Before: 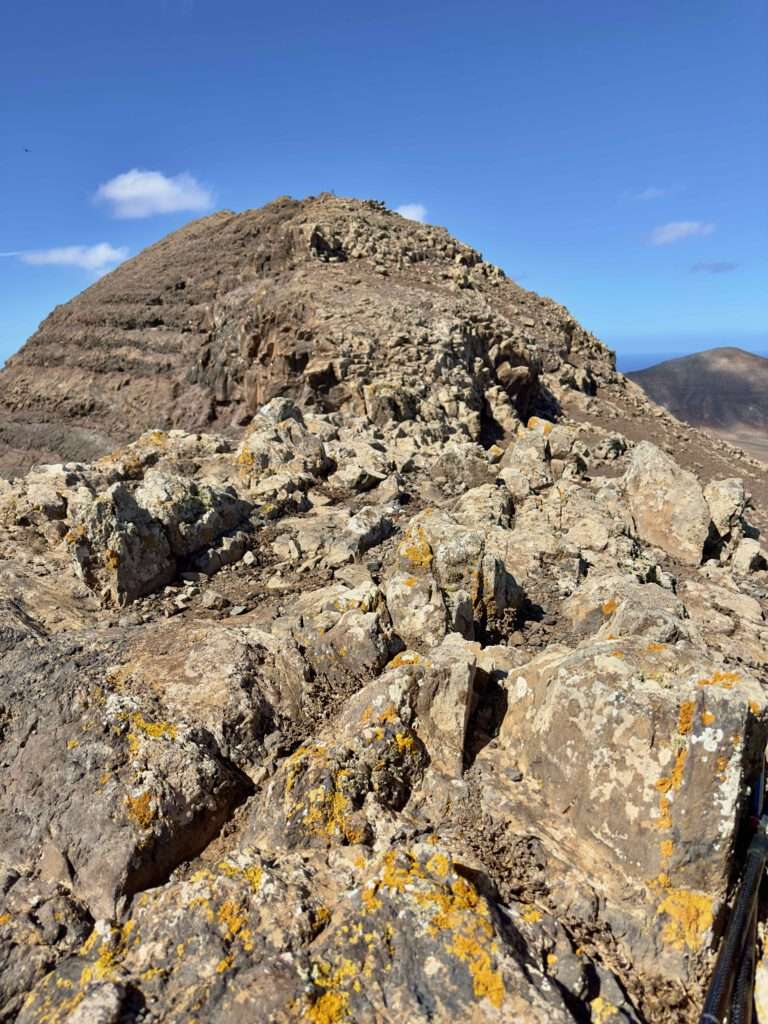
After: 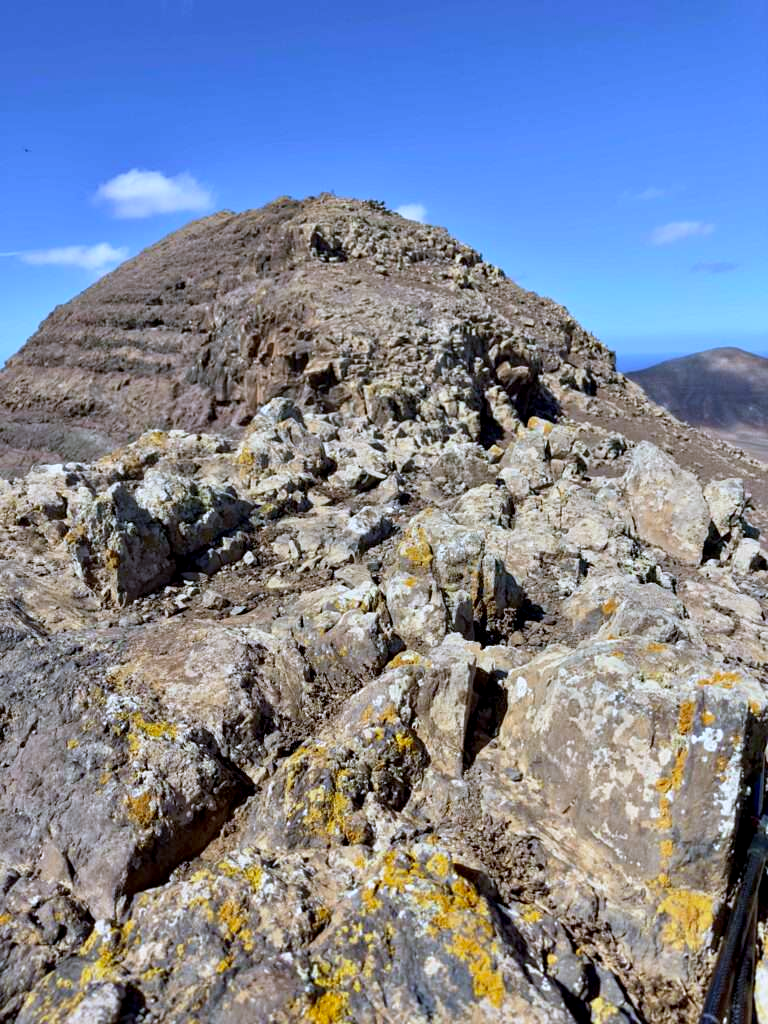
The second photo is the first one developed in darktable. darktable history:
velvia: strength 17%
white balance: red 0.948, green 1.02, blue 1.176
